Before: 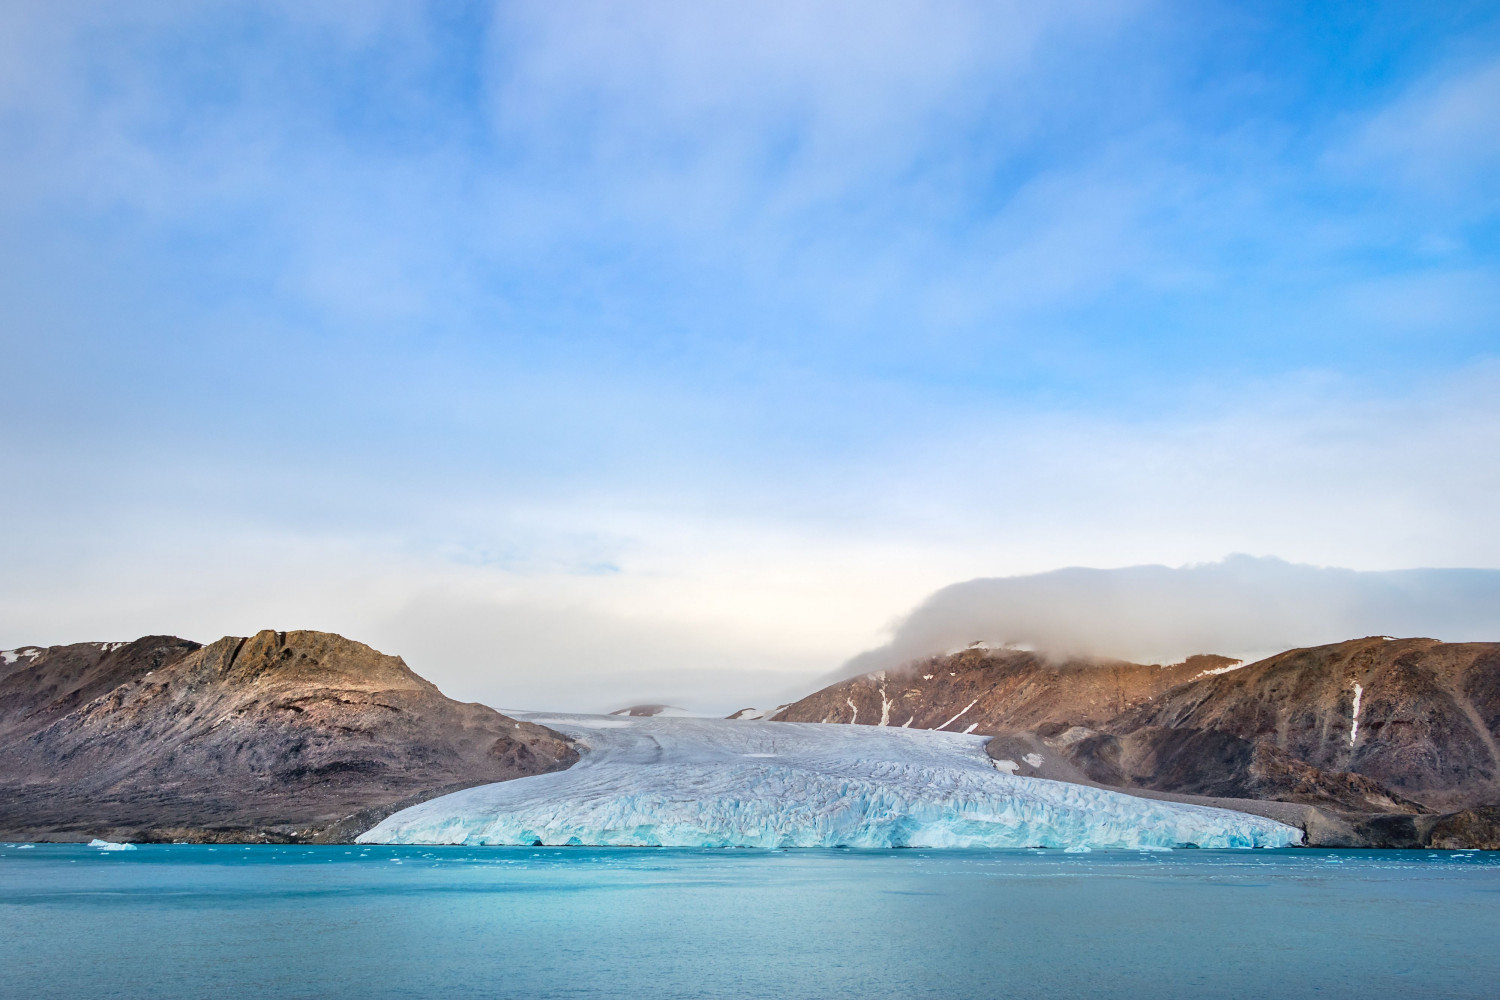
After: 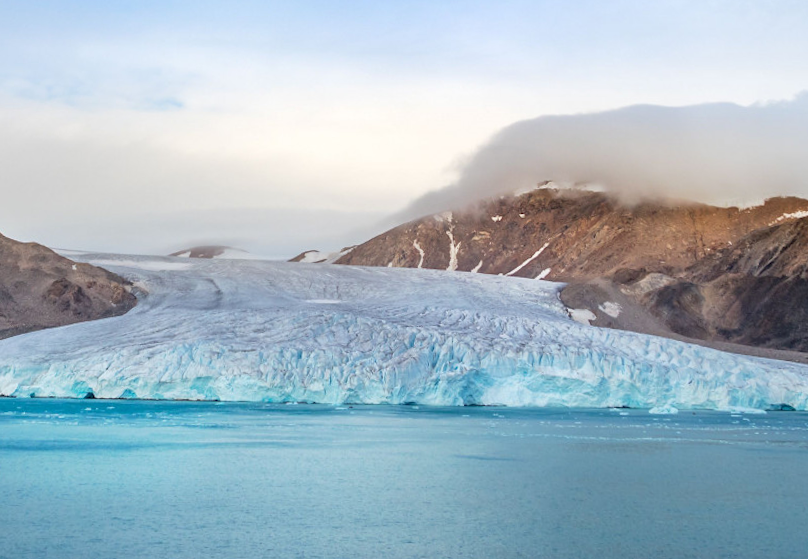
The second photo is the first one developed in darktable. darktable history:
crop: left 29.672%, top 41.786%, right 20.851%, bottom 3.487%
rotate and perspective: rotation 0.128°, lens shift (vertical) -0.181, lens shift (horizontal) -0.044, shear 0.001, automatic cropping off
